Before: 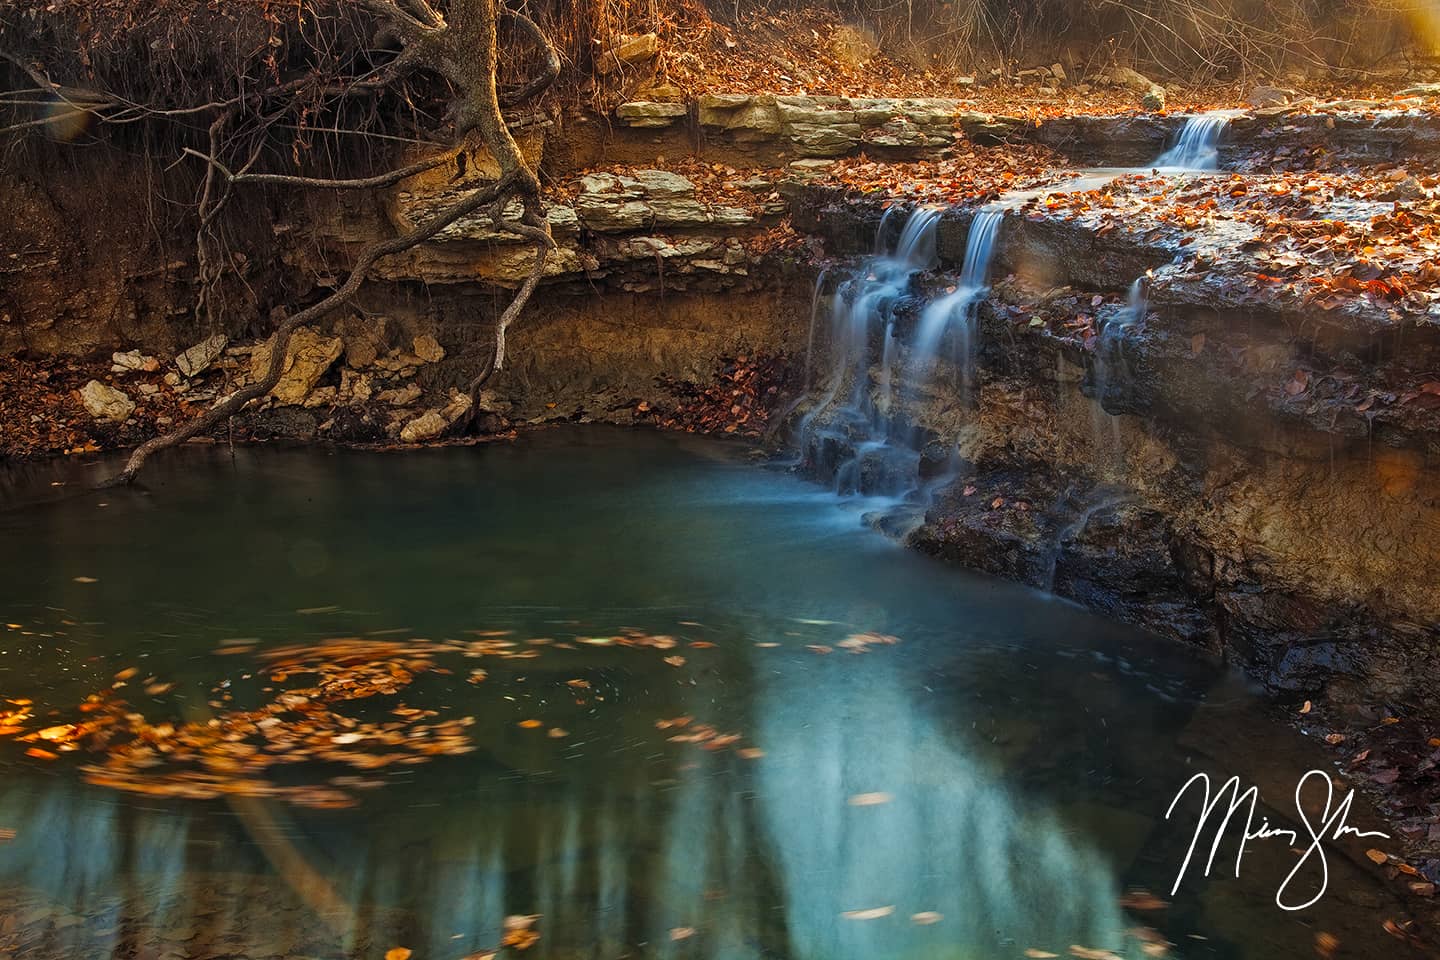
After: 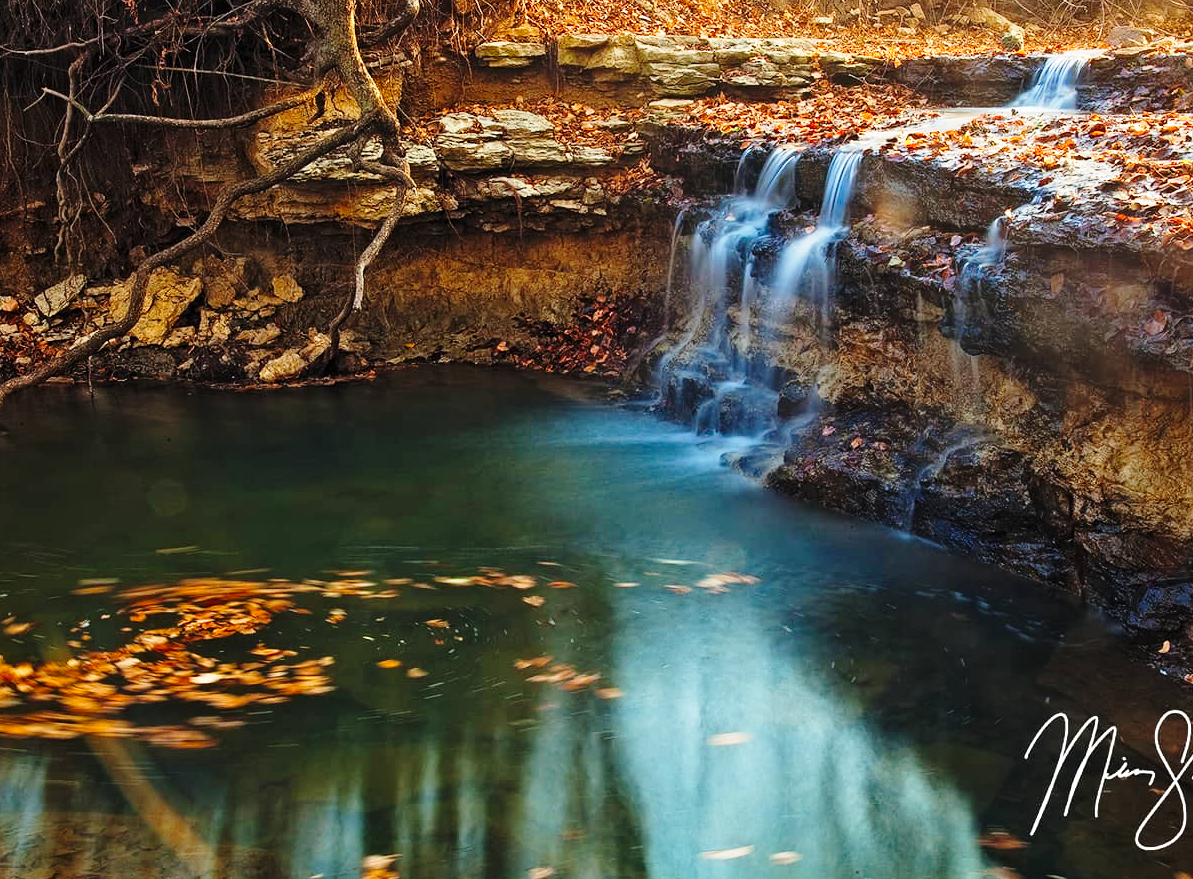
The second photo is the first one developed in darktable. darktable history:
crop: left 9.807%, top 6.259%, right 7.334%, bottom 2.177%
base curve: curves: ch0 [(0, 0) (0.028, 0.03) (0.121, 0.232) (0.46, 0.748) (0.859, 0.968) (1, 1)], preserve colors none
